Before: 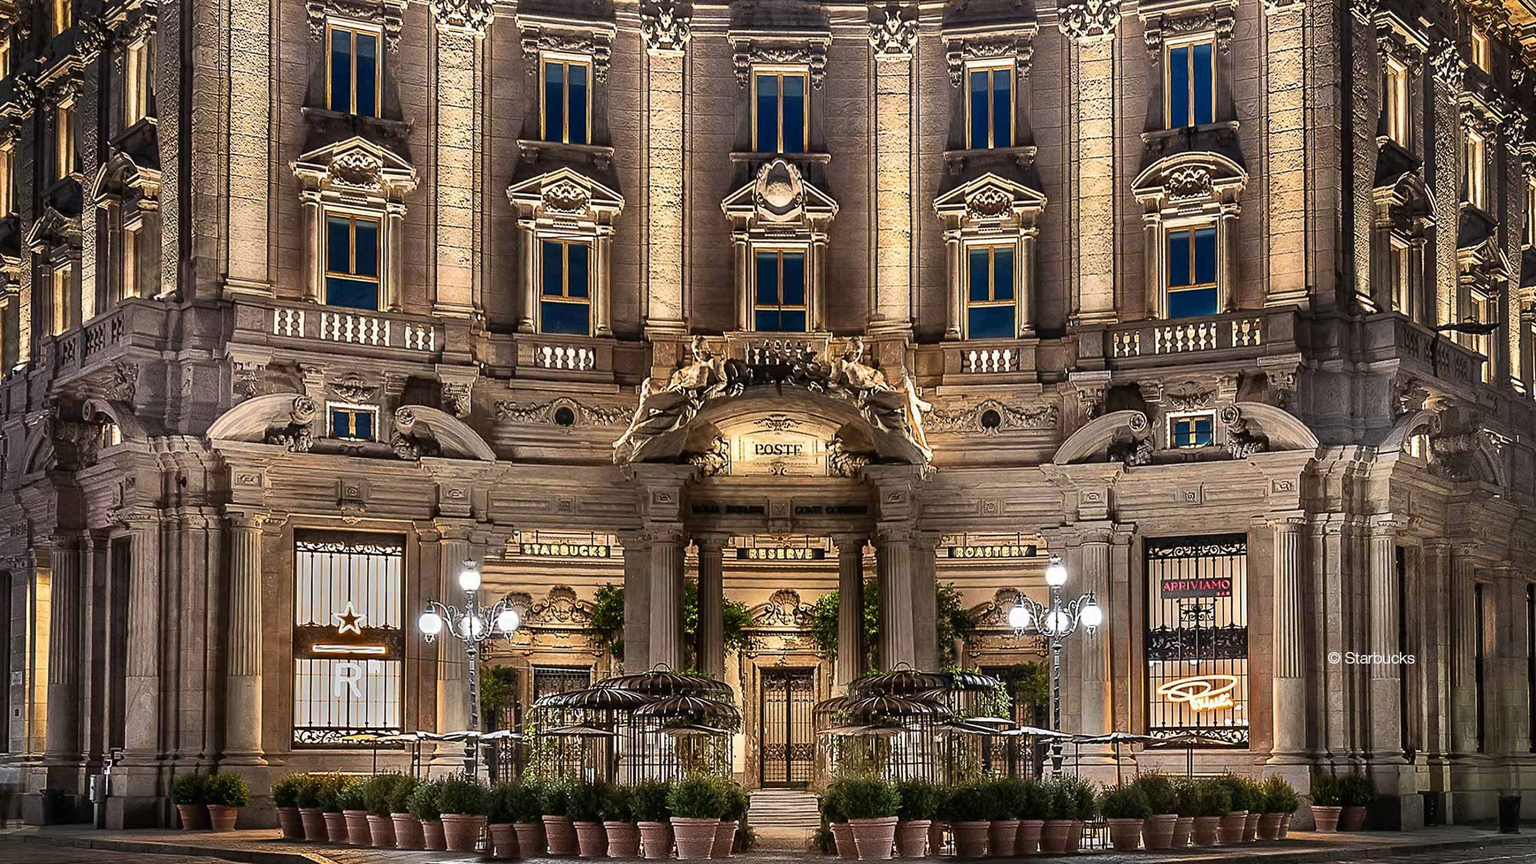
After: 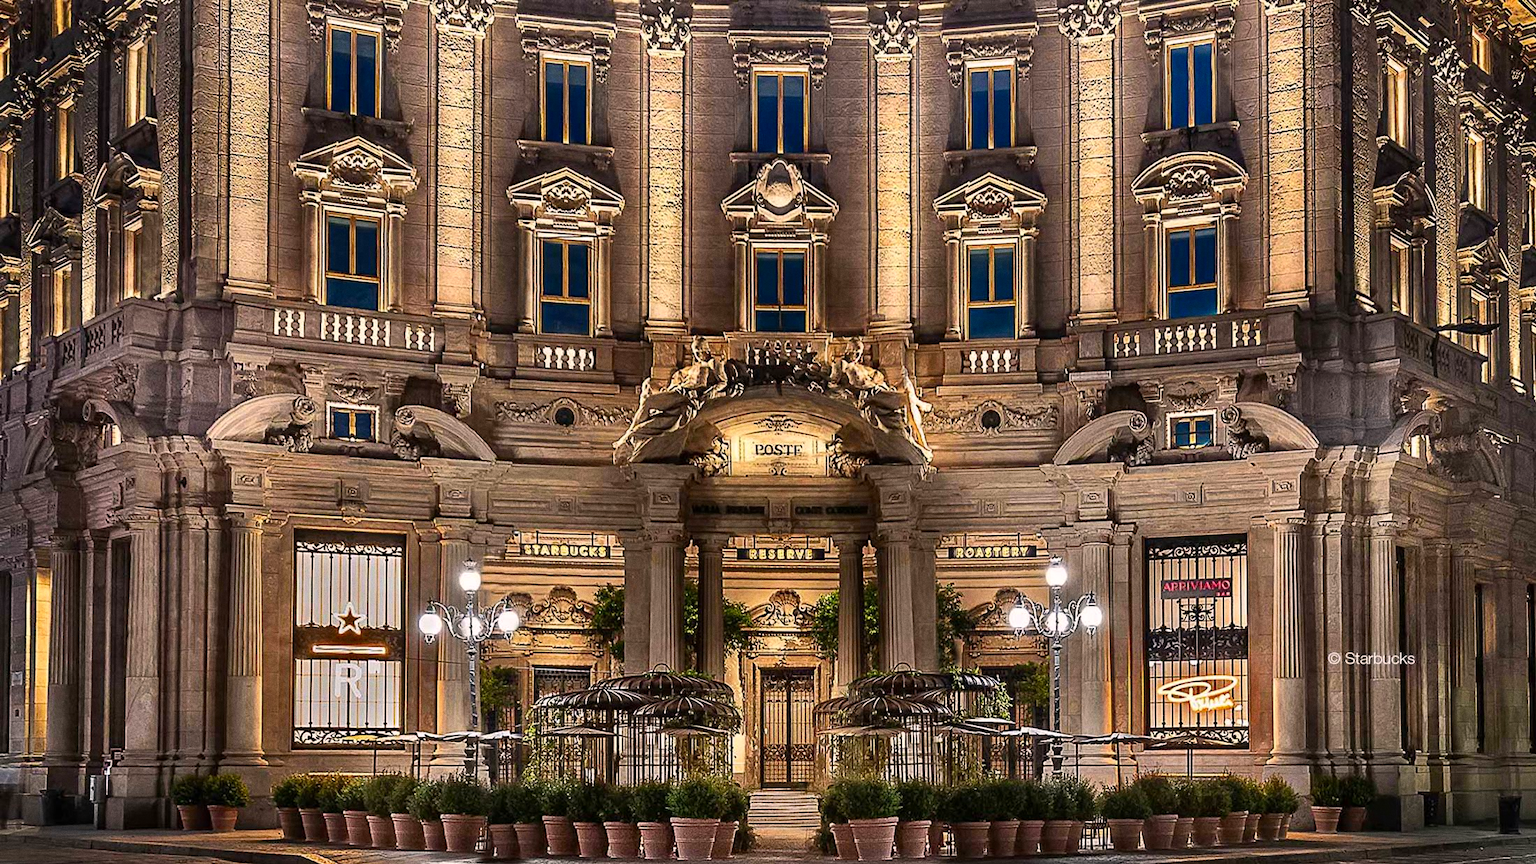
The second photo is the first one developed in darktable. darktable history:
grain: coarseness 0.47 ISO
color correction: highlights a* 3.22, highlights b* 1.93, saturation 1.19
